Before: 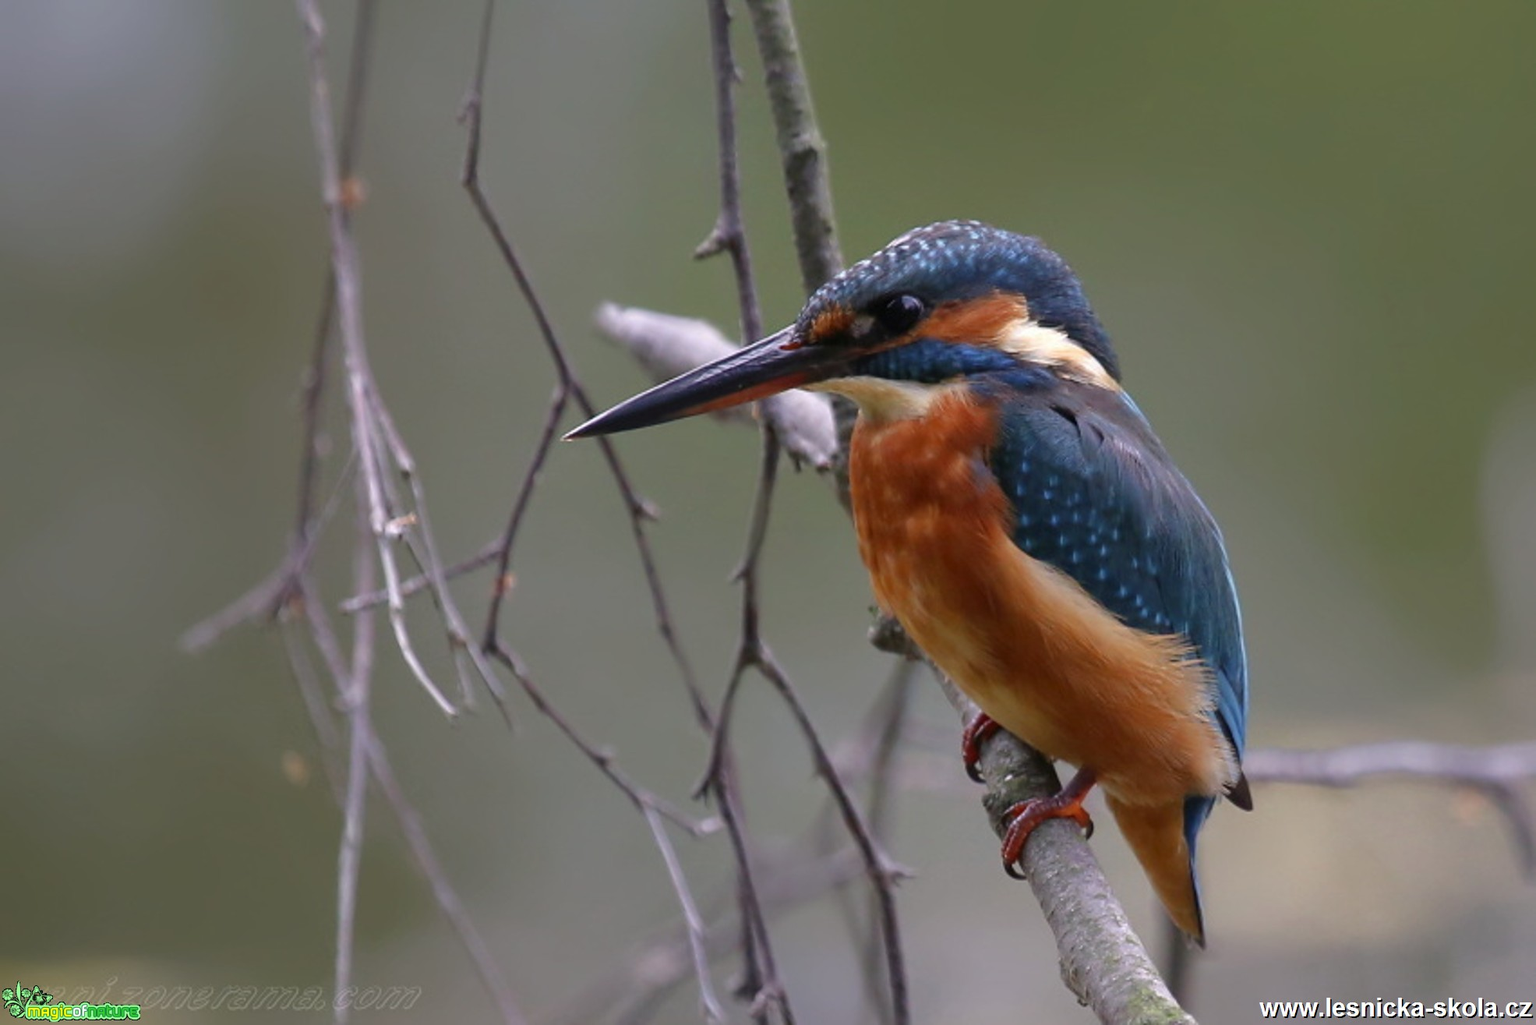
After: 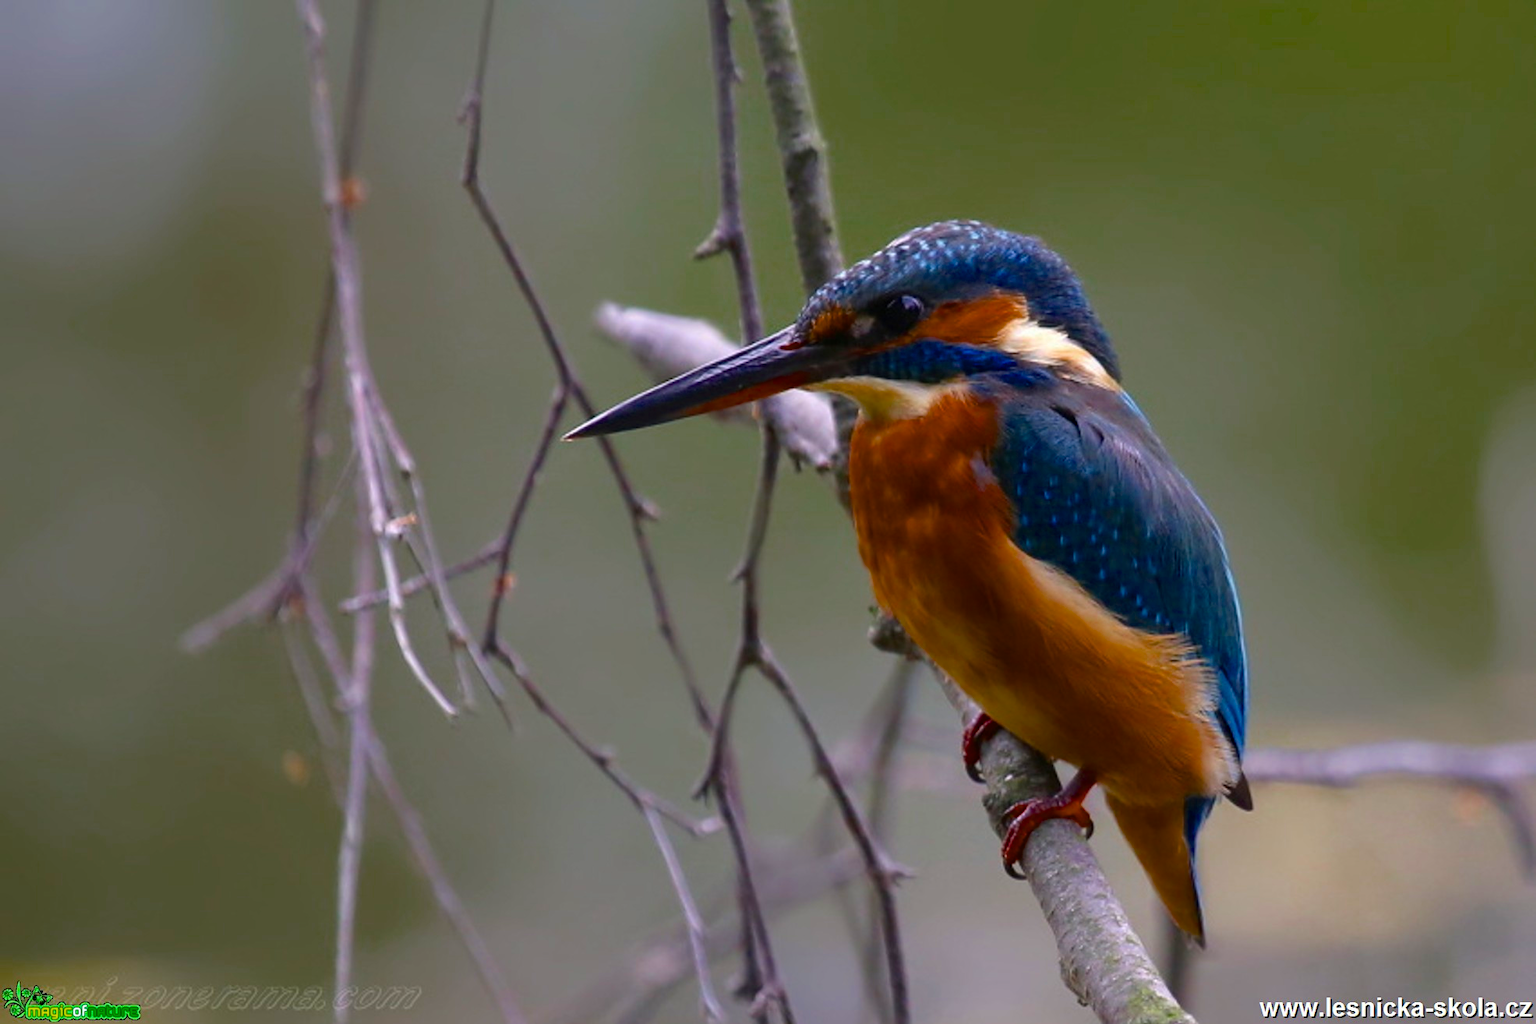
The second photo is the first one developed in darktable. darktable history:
color balance rgb: shadows lift › luminance -20.411%, linear chroma grading › global chroma 8.686%, perceptual saturation grading › global saturation 31.195%, global vibrance 16.052%, saturation formula JzAzBz (2021)
